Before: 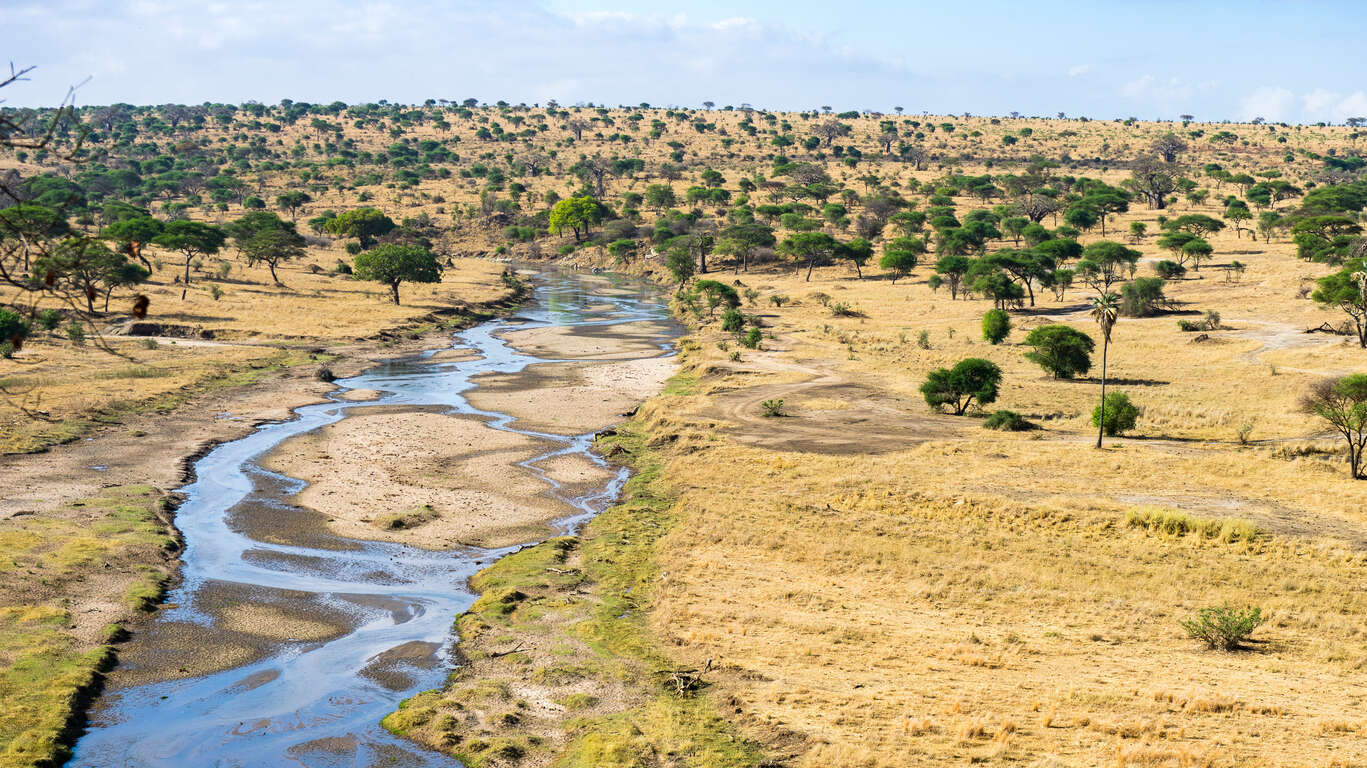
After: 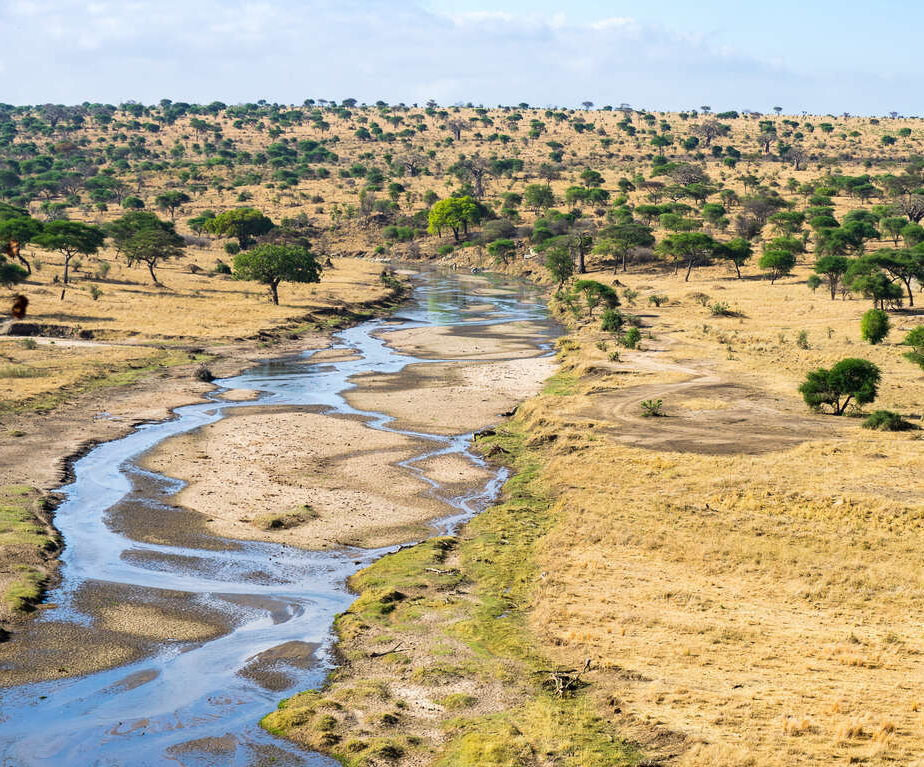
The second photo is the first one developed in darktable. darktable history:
crop and rotate: left 8.906%, right 23.448%
